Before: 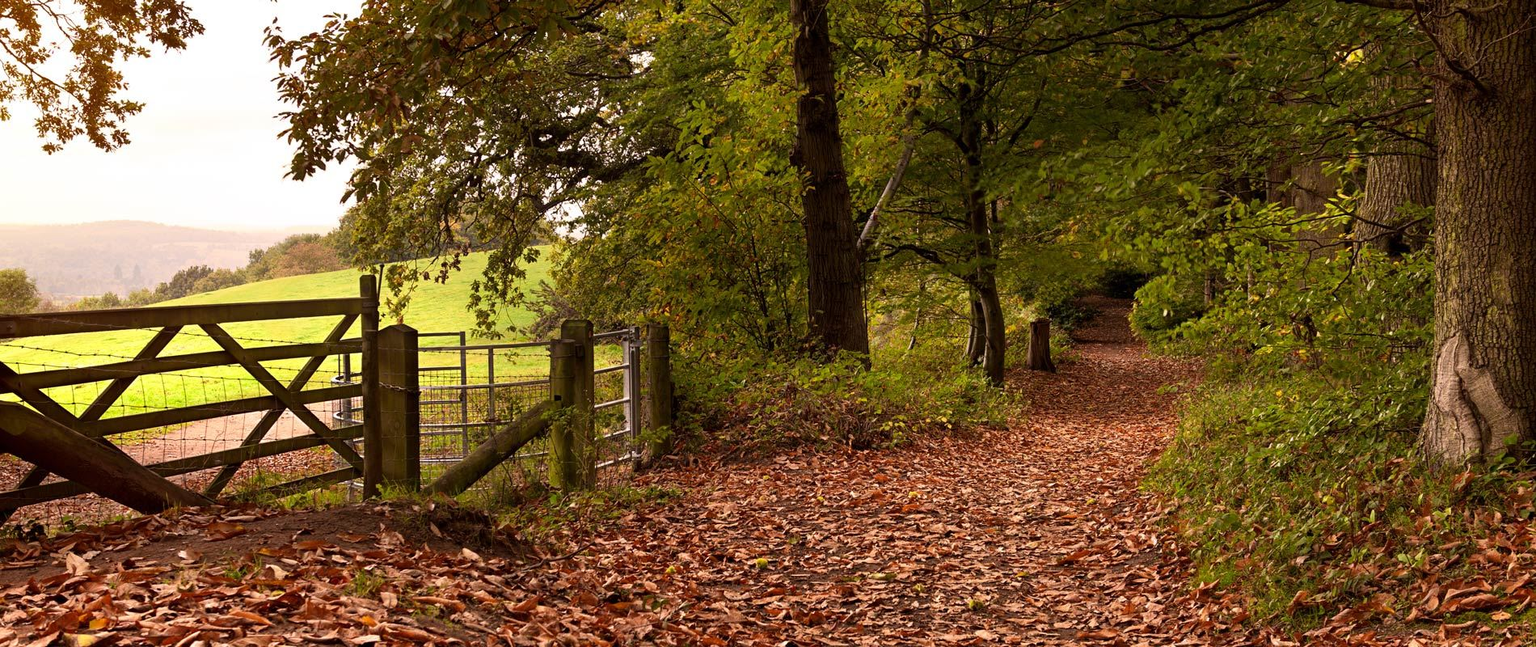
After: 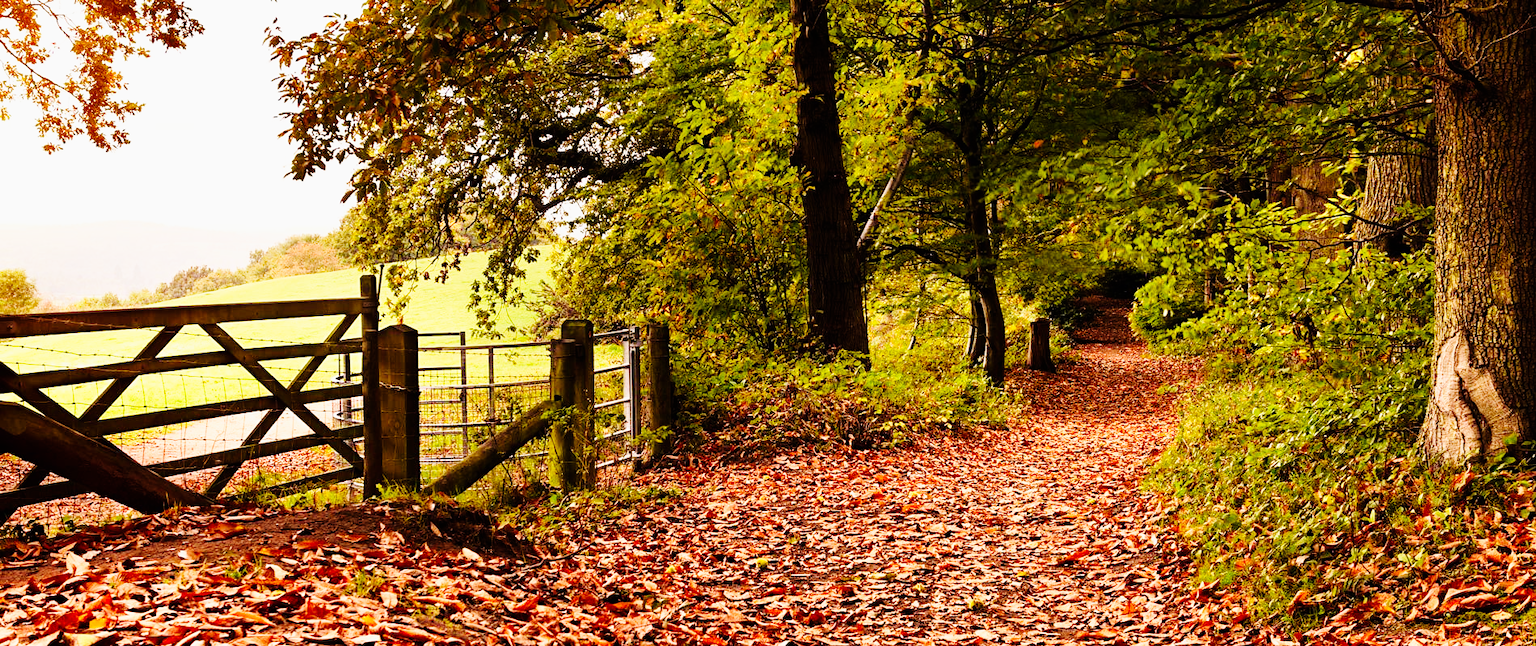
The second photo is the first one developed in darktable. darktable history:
base curve: curves: ch0 [(0, 0) (0, 0) (0.002, 0.001) (0.008, 0.003) (0.019, 0.011) (0.037, 0.037) (0.064, 0.11) (0.102, 0.232) (0.152, 0.379) (0.216, 0.524) (0.296, 0.665) (0.394, 0.789) (0.512, 0.881) (0.651, 0.945) (0.813, 0.986) (1, 1)], preserve colors none
tone curve: curves: ch0 [(0, 0) (0.071, 0.058) (0.266, 0.268) (0.498, 0.542) (0.766, 0.807) (1, 0.983)]; ch1 [(0, 0) (0.346, 0.307) (0.408, 0.387) (0.463, 0.465) (0.482, 0.493) (0.502, 0.499) (0.517, 0.502) (0.55, 0.548) (0.597, 0.61) (0.651, 0.698) (1, 1)]; ch2 [(0, 0) (0.346, 0.34) (0.434, 0.46) (0.485, 0.494) (0.5, 0.498) (0.517, 0.506) (0.526, 0.539) (0.583, 0.603) (0.625, 0.659) (1, 1)], color space Lab, linked channels, preserve colors none
